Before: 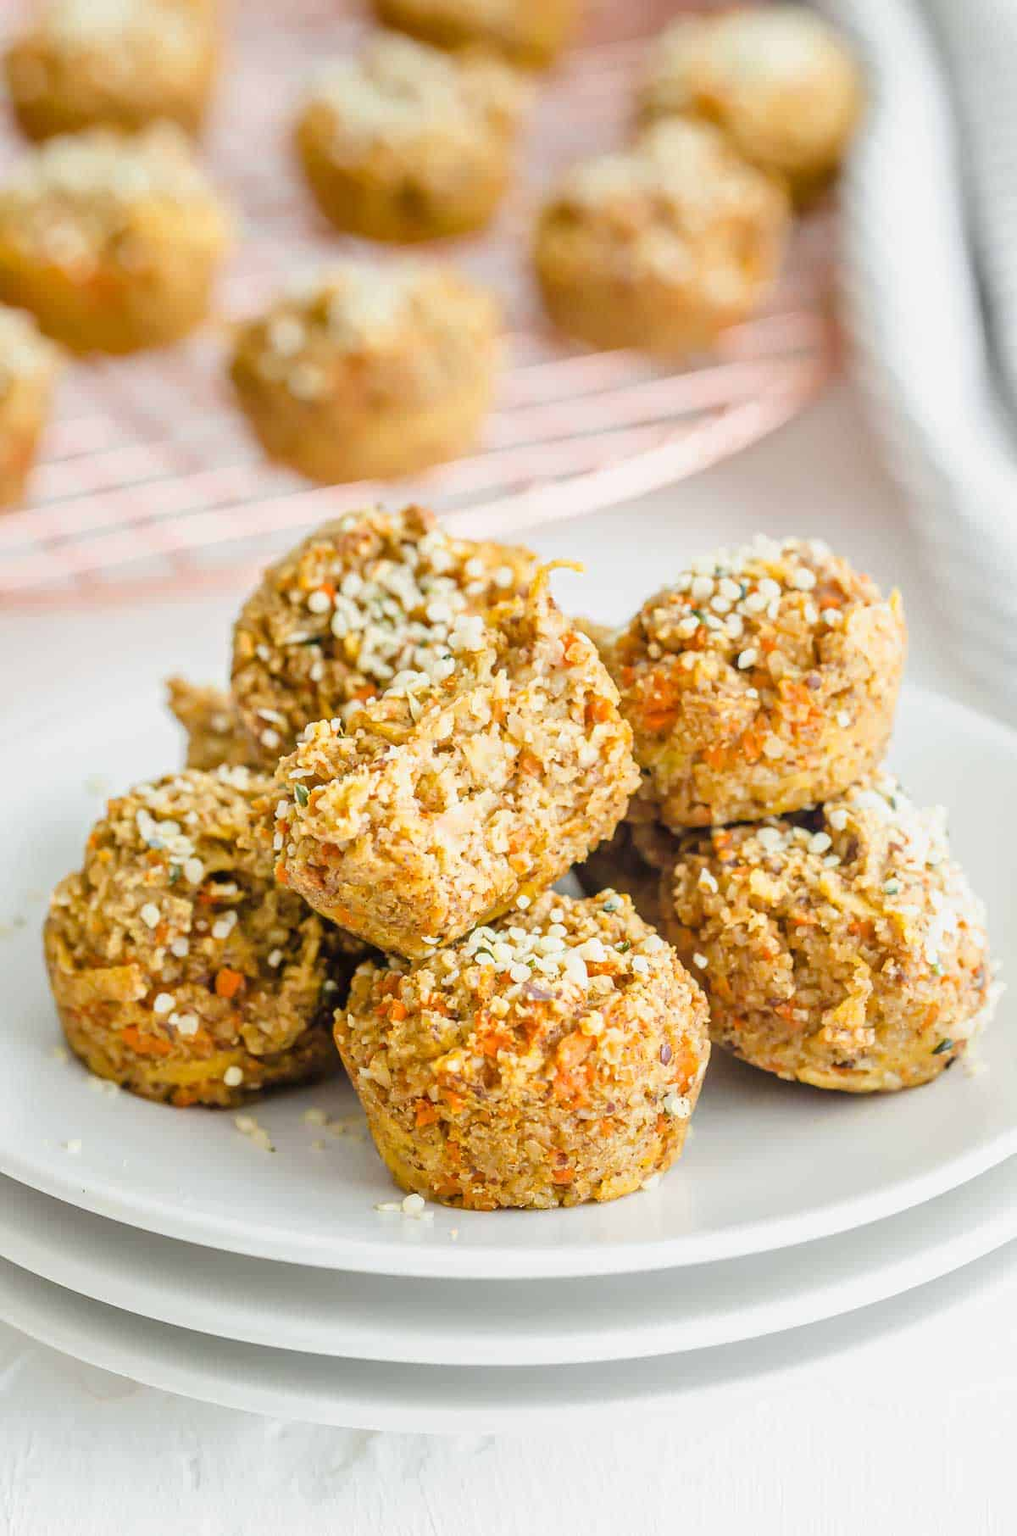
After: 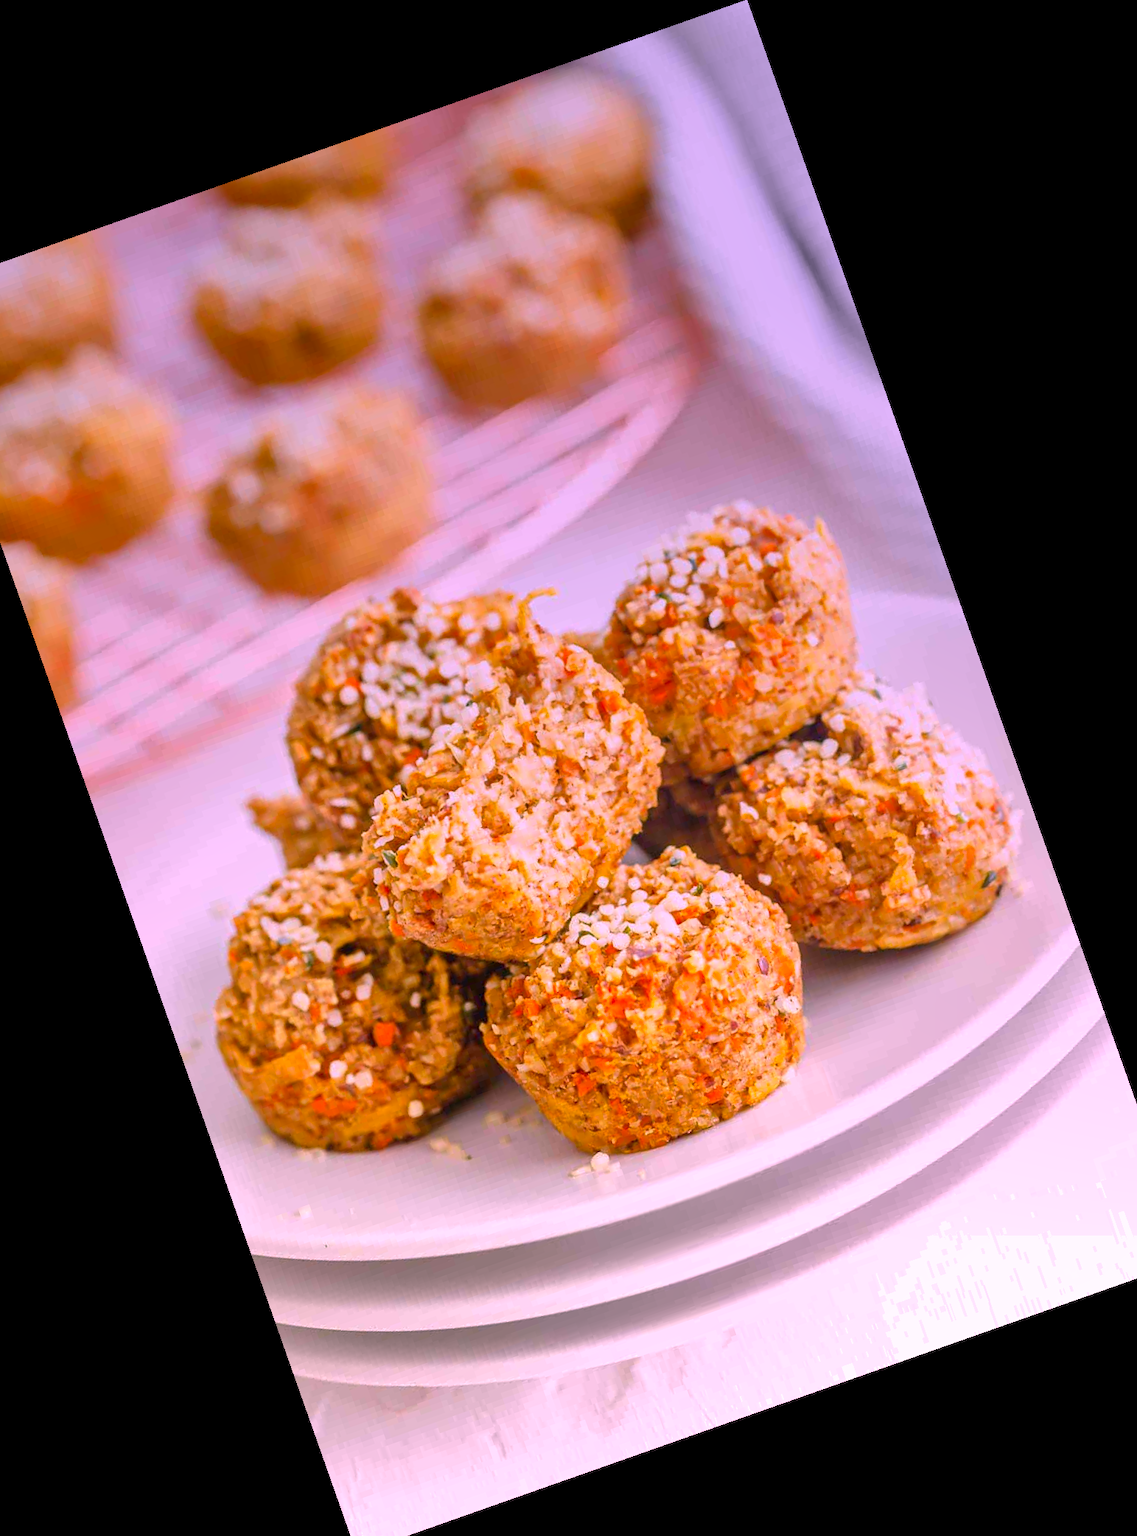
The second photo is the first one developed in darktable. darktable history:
graduated density: hue 238.83°, saturation 50%
contrast brightness saturation: contrast 0.08, saturation 0.2
shadows and highlights: on, module defaults
crop and rotate: angle 19.43°, left 6.812%, right 4.125%, bottom 1.087%
white balance: red 1.188, blue 1.11
